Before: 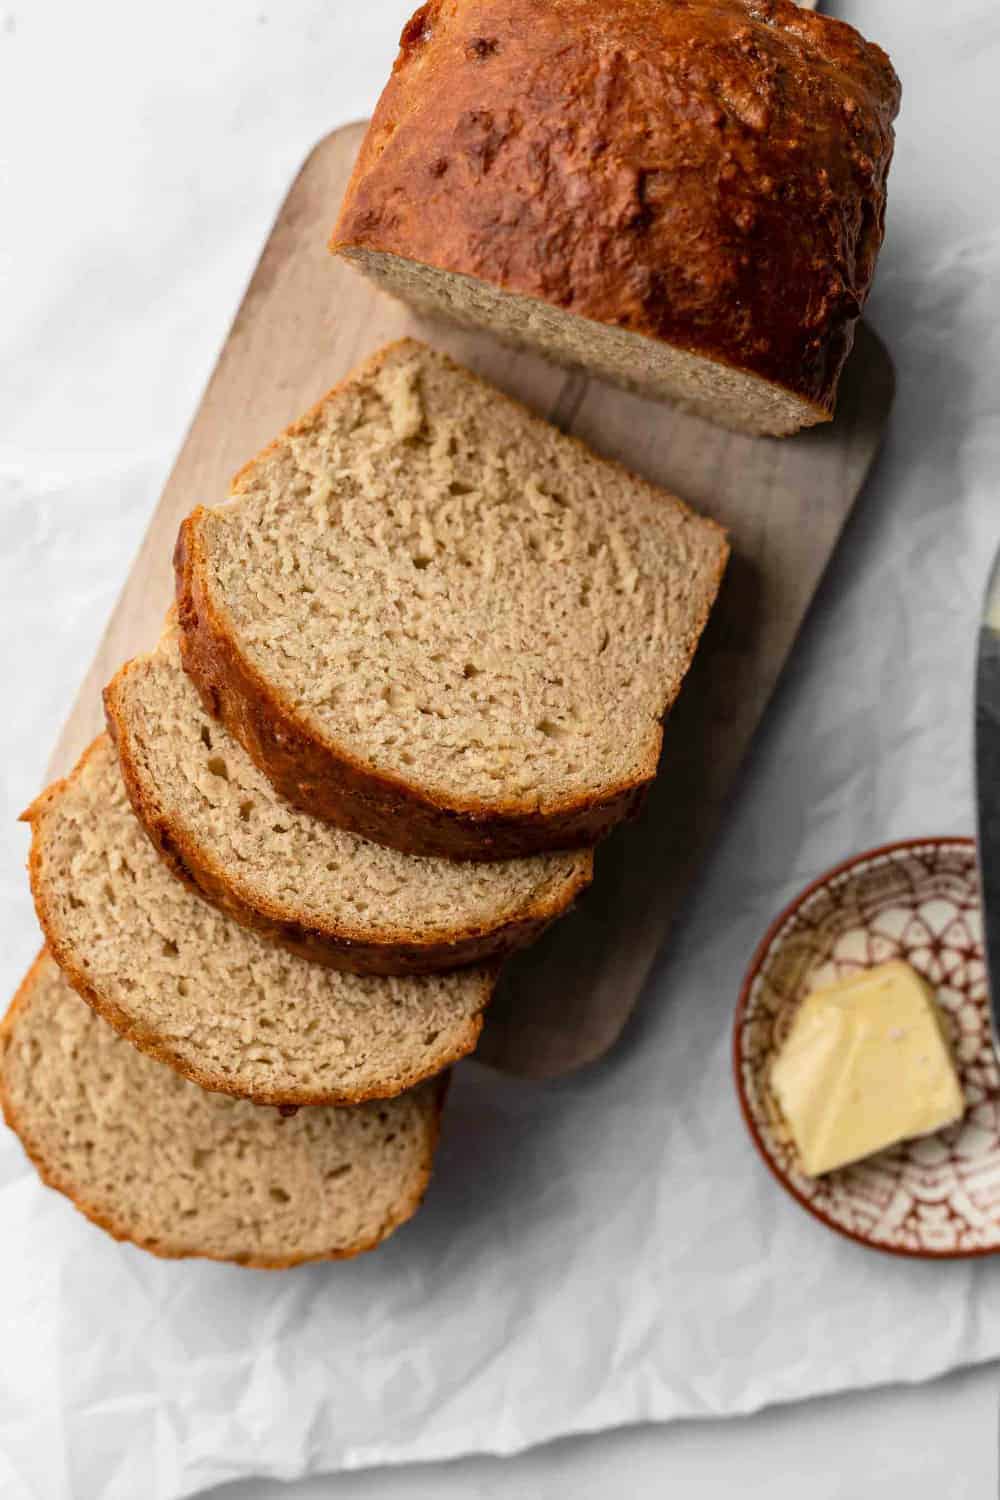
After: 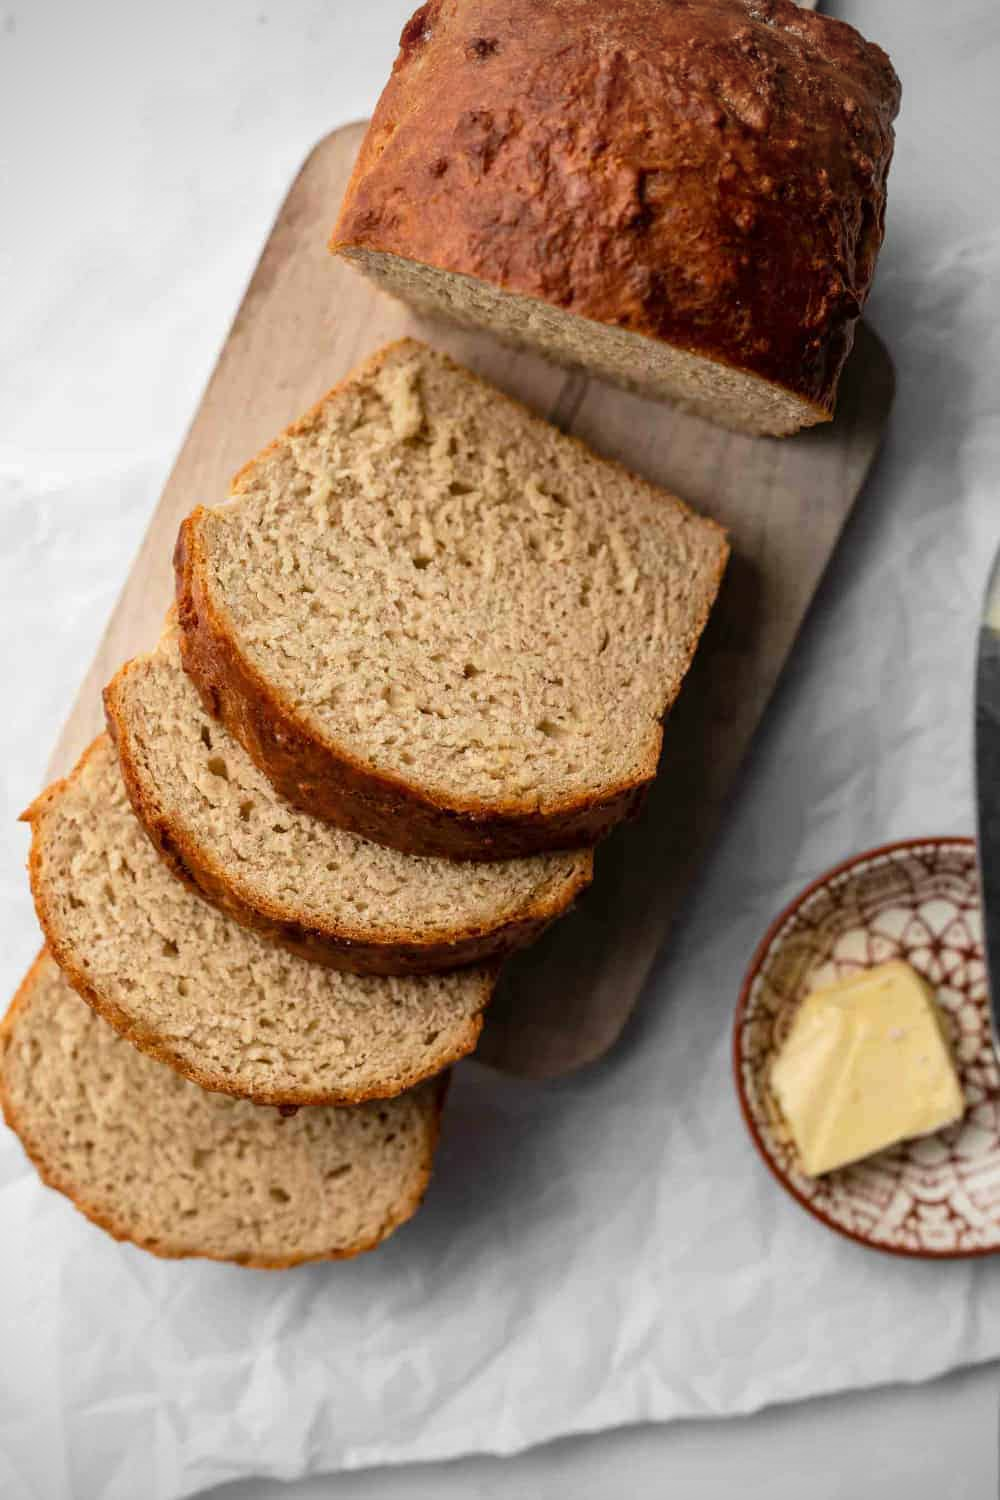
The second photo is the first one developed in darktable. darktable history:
white balance: emerald 1
vignetting: unbound false
